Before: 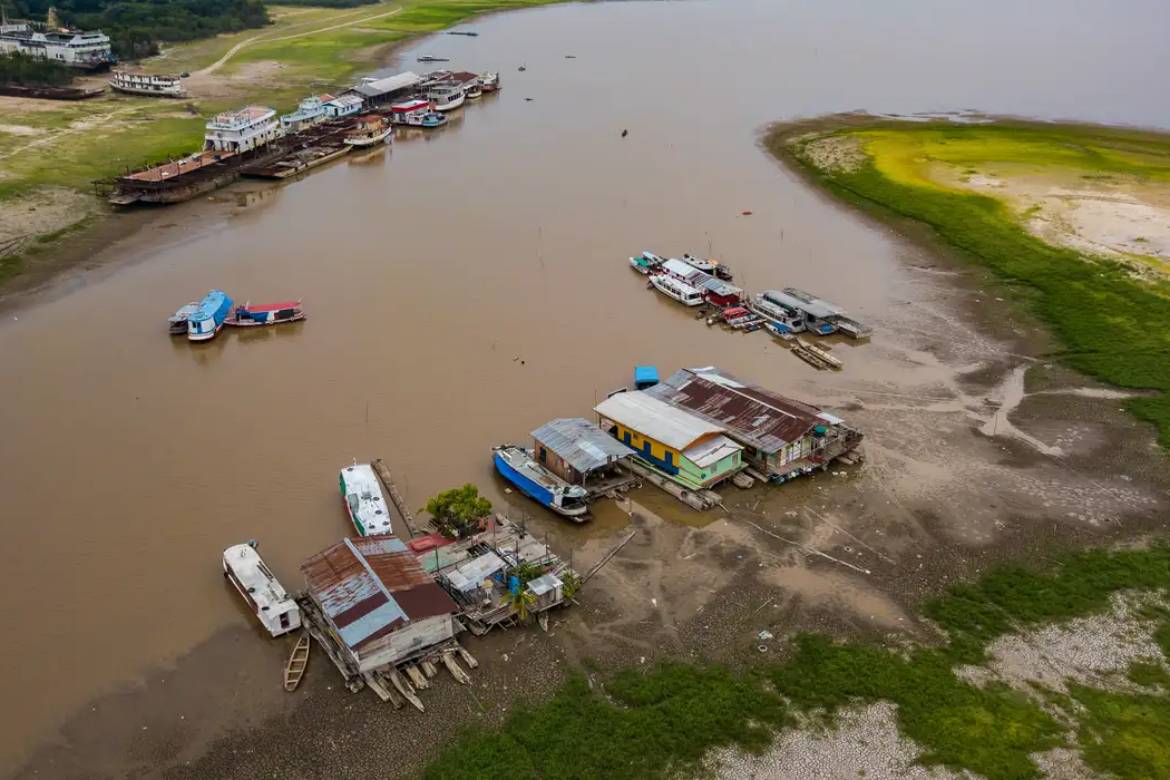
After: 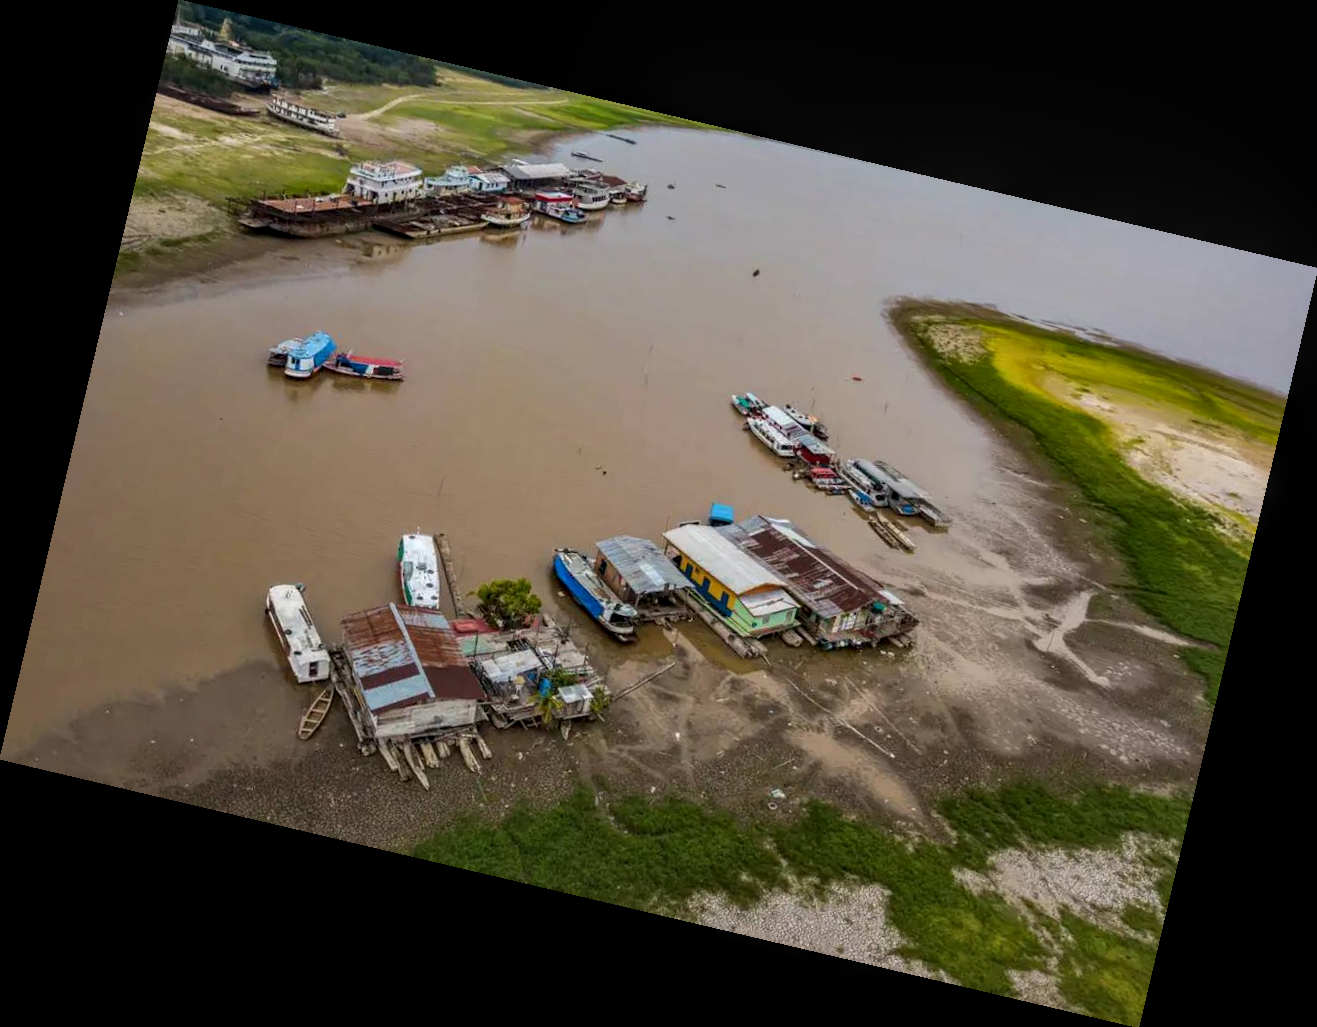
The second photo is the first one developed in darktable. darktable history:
rotate and perspective: rotation 13.27°, automatic cropping off
local contrast: on, module defaults
